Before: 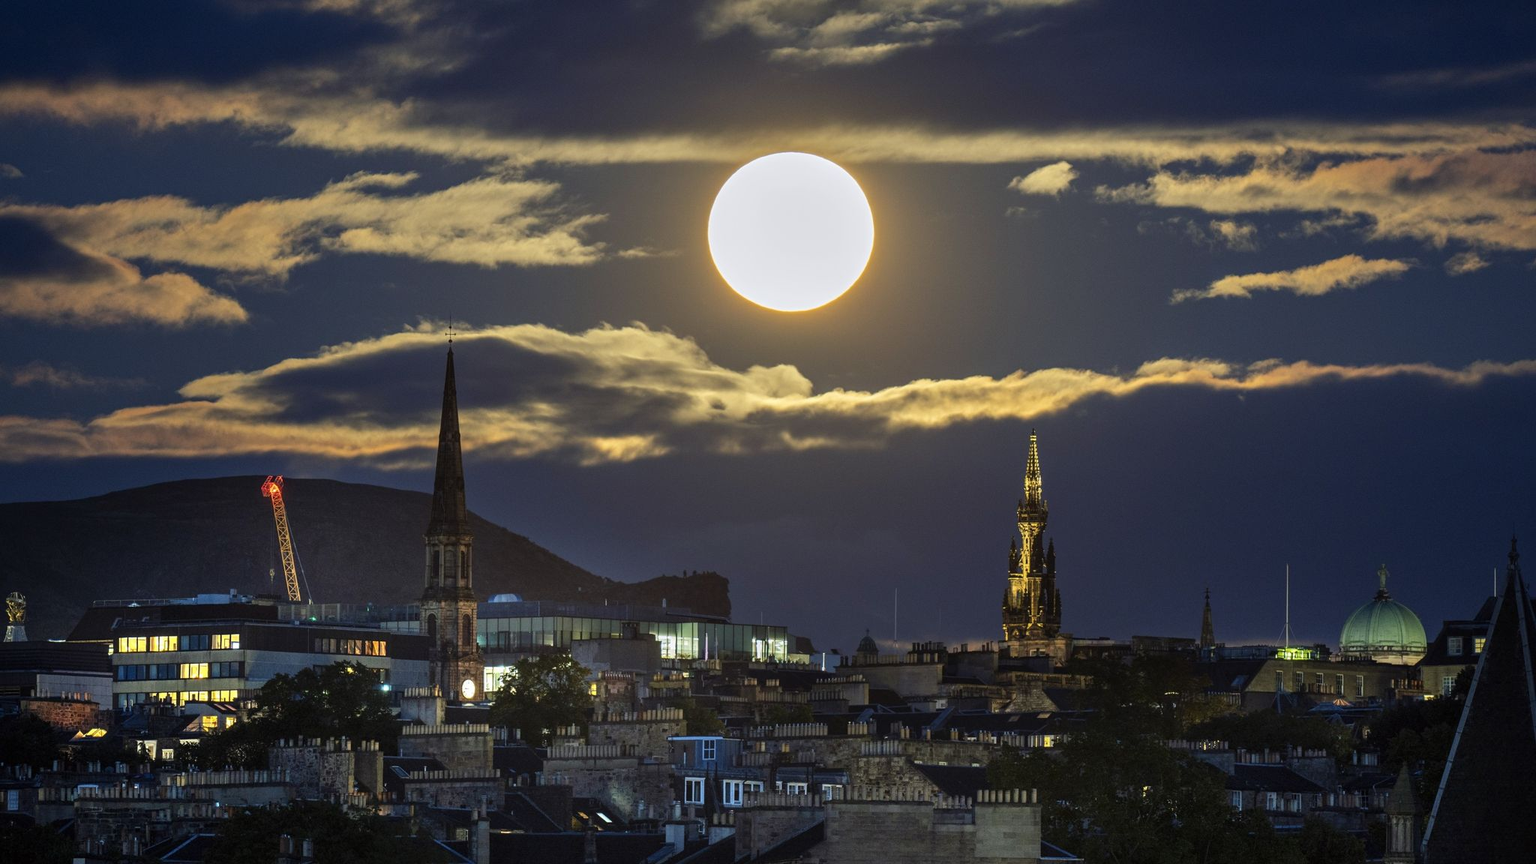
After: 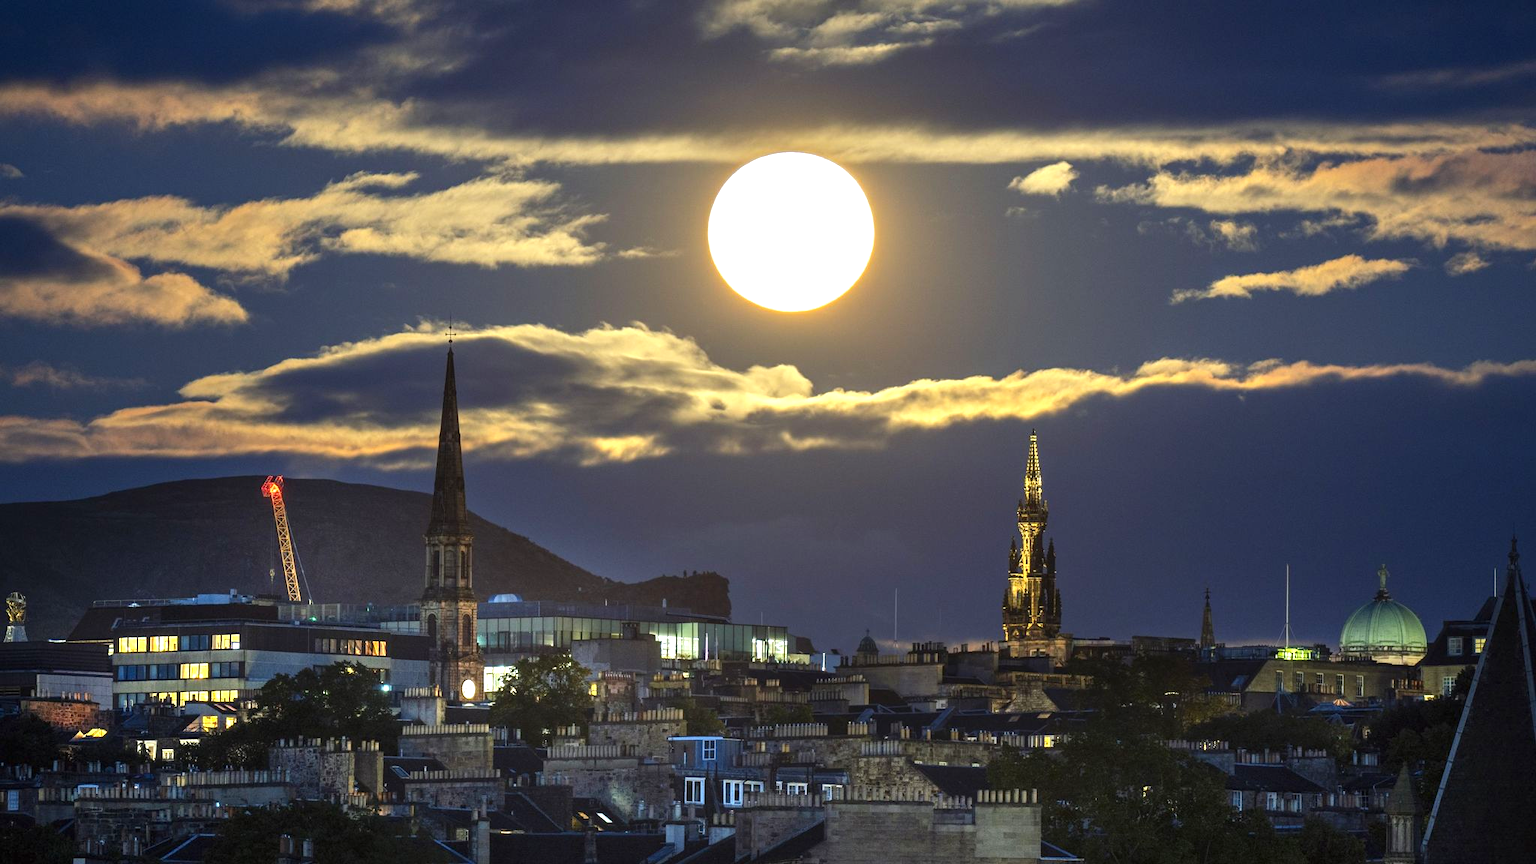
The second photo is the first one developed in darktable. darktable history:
contrast brightness saturation: contrast 0.038, saturation 0.066
exposure: black level correction 0, exposure 0.7 EV, compensate highlight preservation false
